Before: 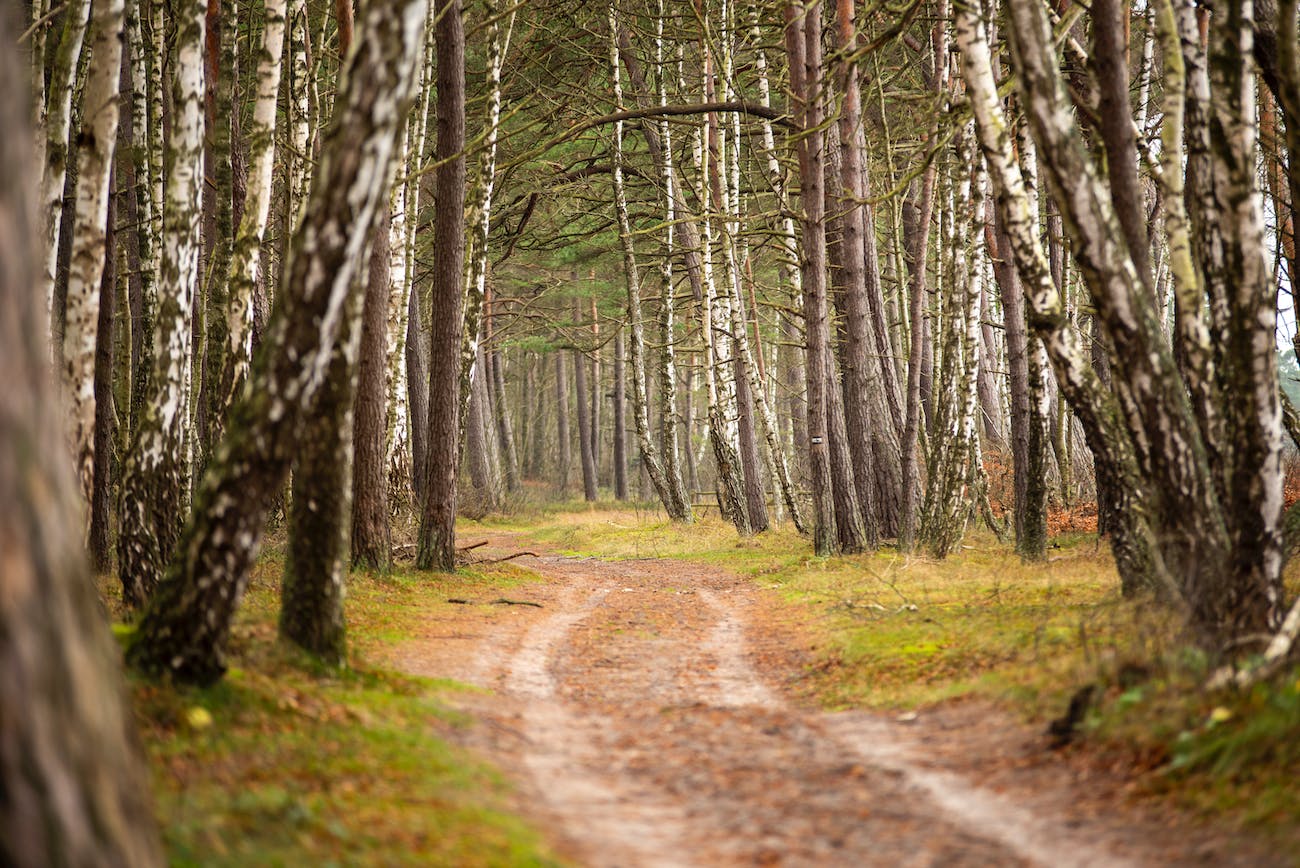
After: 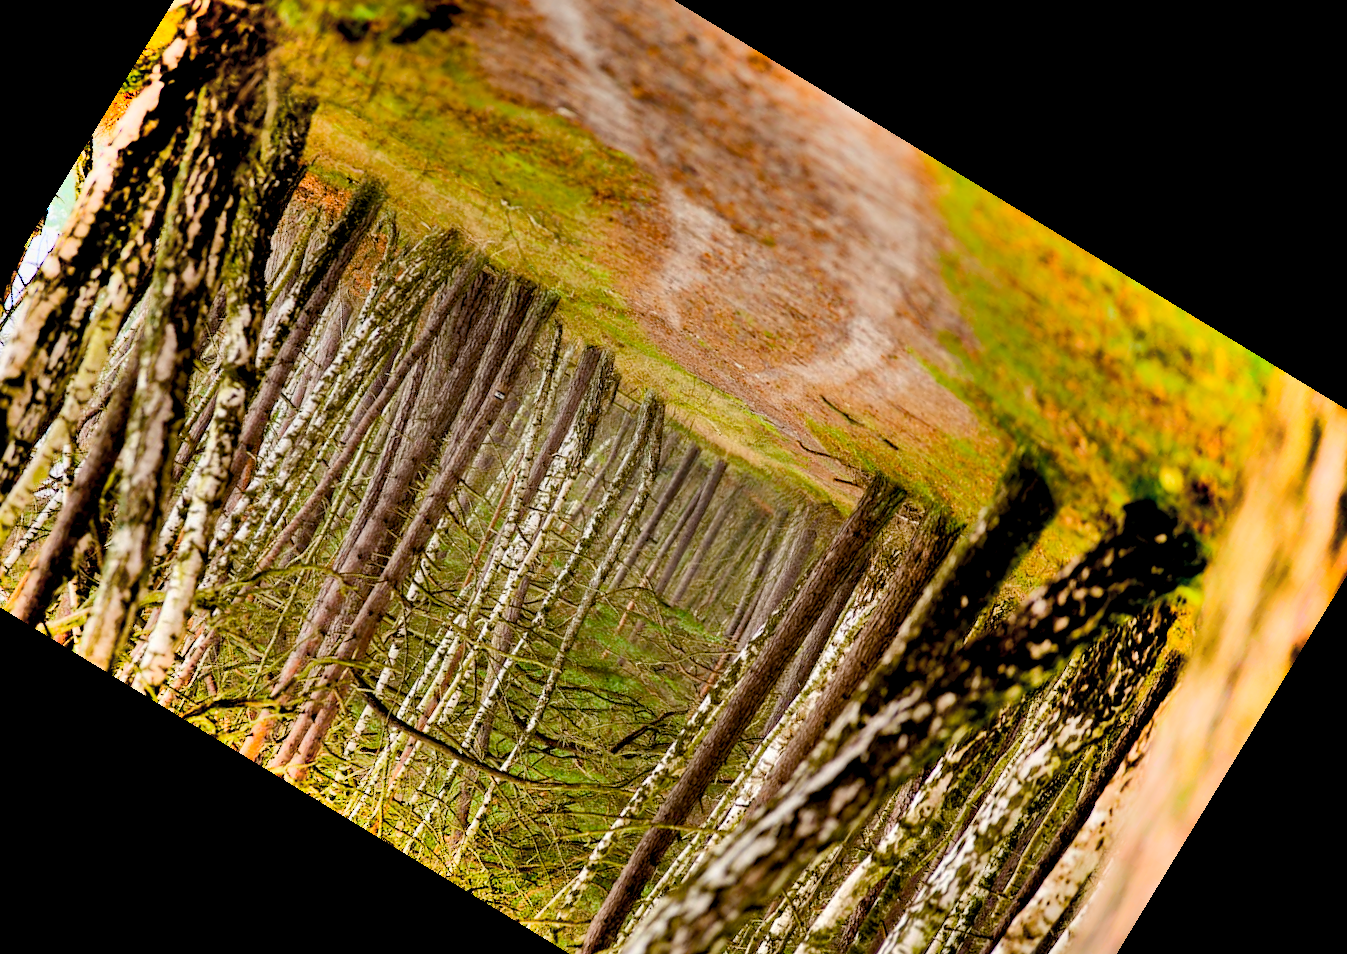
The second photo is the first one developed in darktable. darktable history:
color balance rgb: shadows lift › luminance -9.41%, highlights gain › luminance 17.6%, global offset › luminance -1.45%, perceptual saturation grading › highlights -17.77%, perceptual saturation grading › mid-tones 33.1%, perceptual saturation grading › shadows 50.52%, global vibrance 24.22%
graduated density: on, module defaults
shadows and highlights: radius 123.98, shadows 100, white point adjustment -3, highlights -100, highlights color adjustment 89.84%, soften with gaussian
crop and rotate: angle 148.68°, left 9.111%, top 15.603%, right 4.588%, bottom 17.041%
